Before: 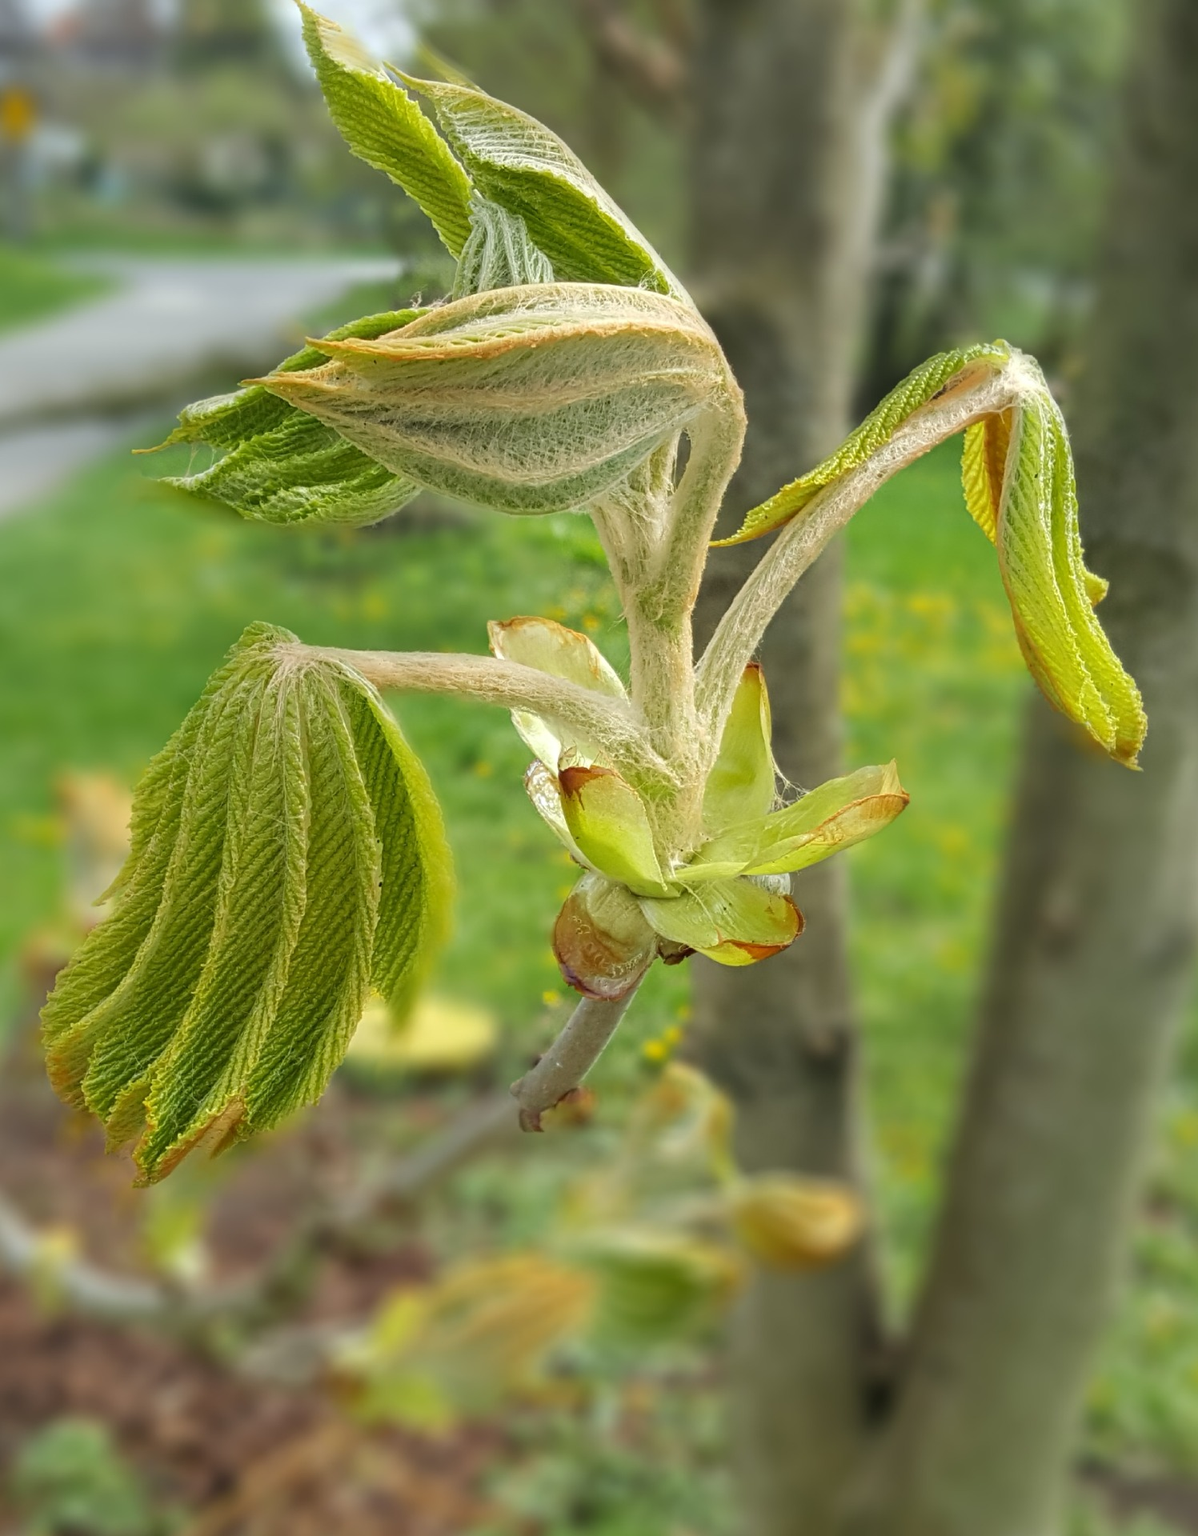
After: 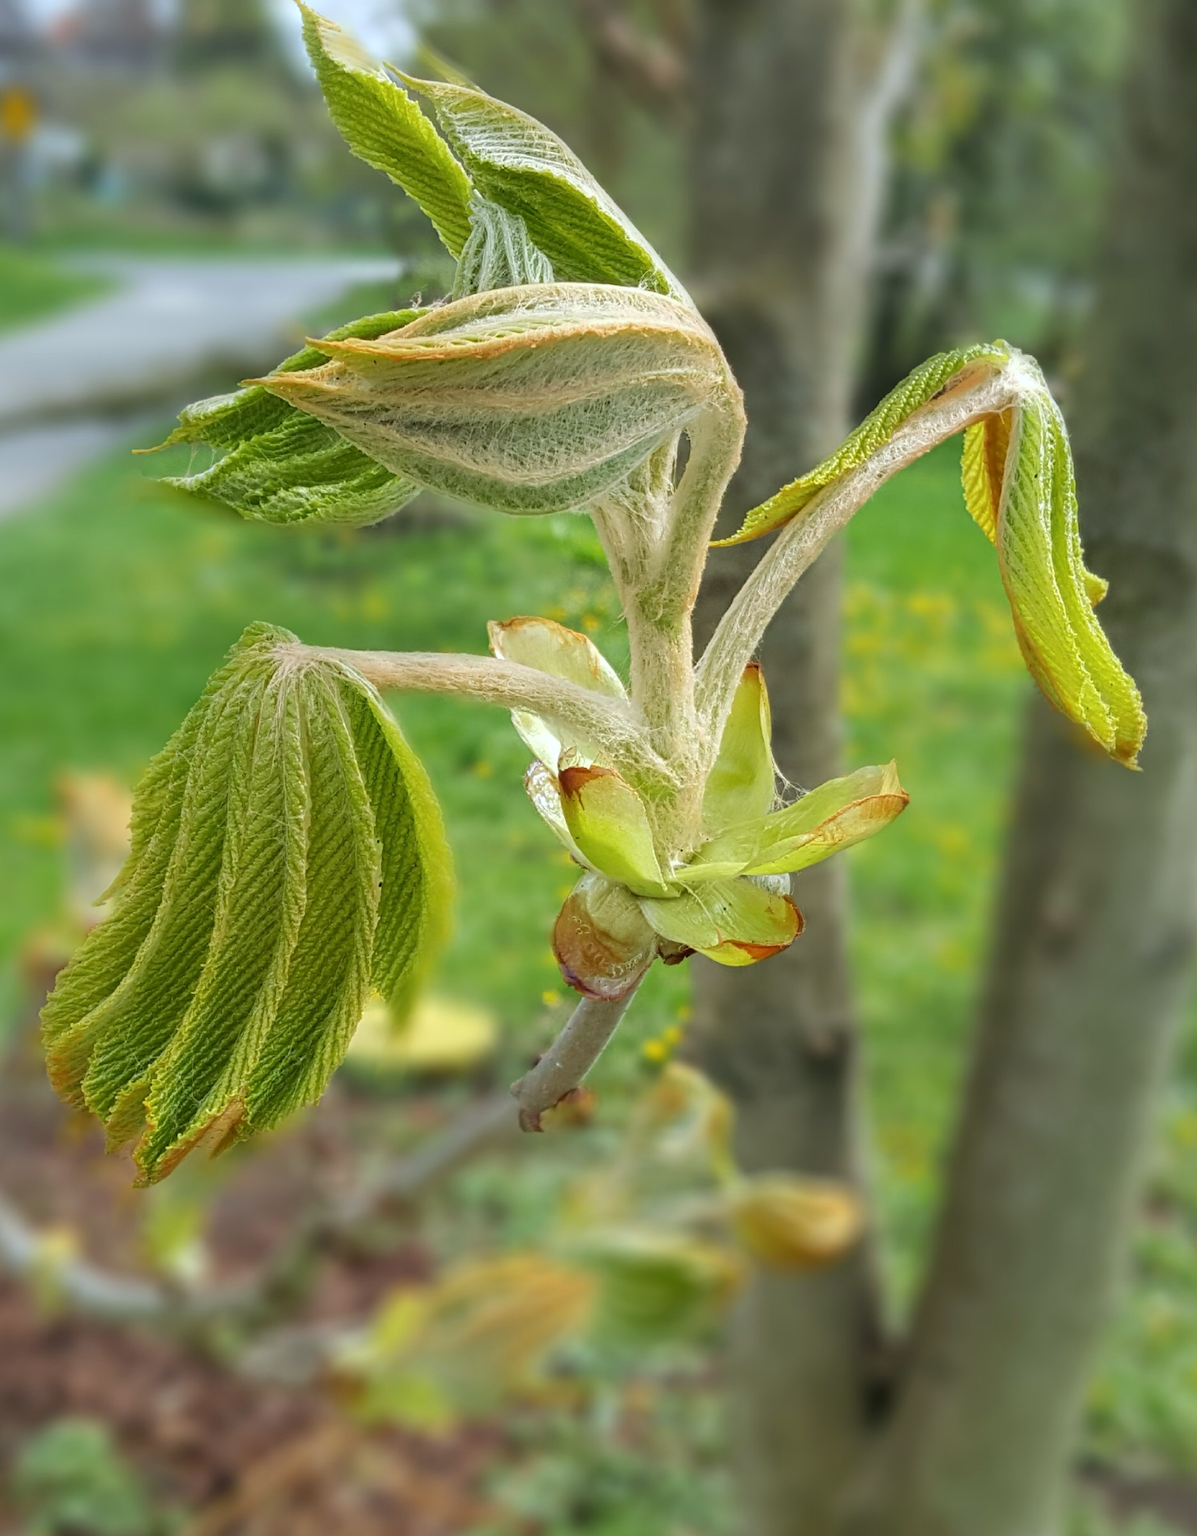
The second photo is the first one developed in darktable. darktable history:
color correction: highlights a* -0.772, highlights b* -8.92
contrast brightness saturation: contrast 0.04, saturation 0.07
